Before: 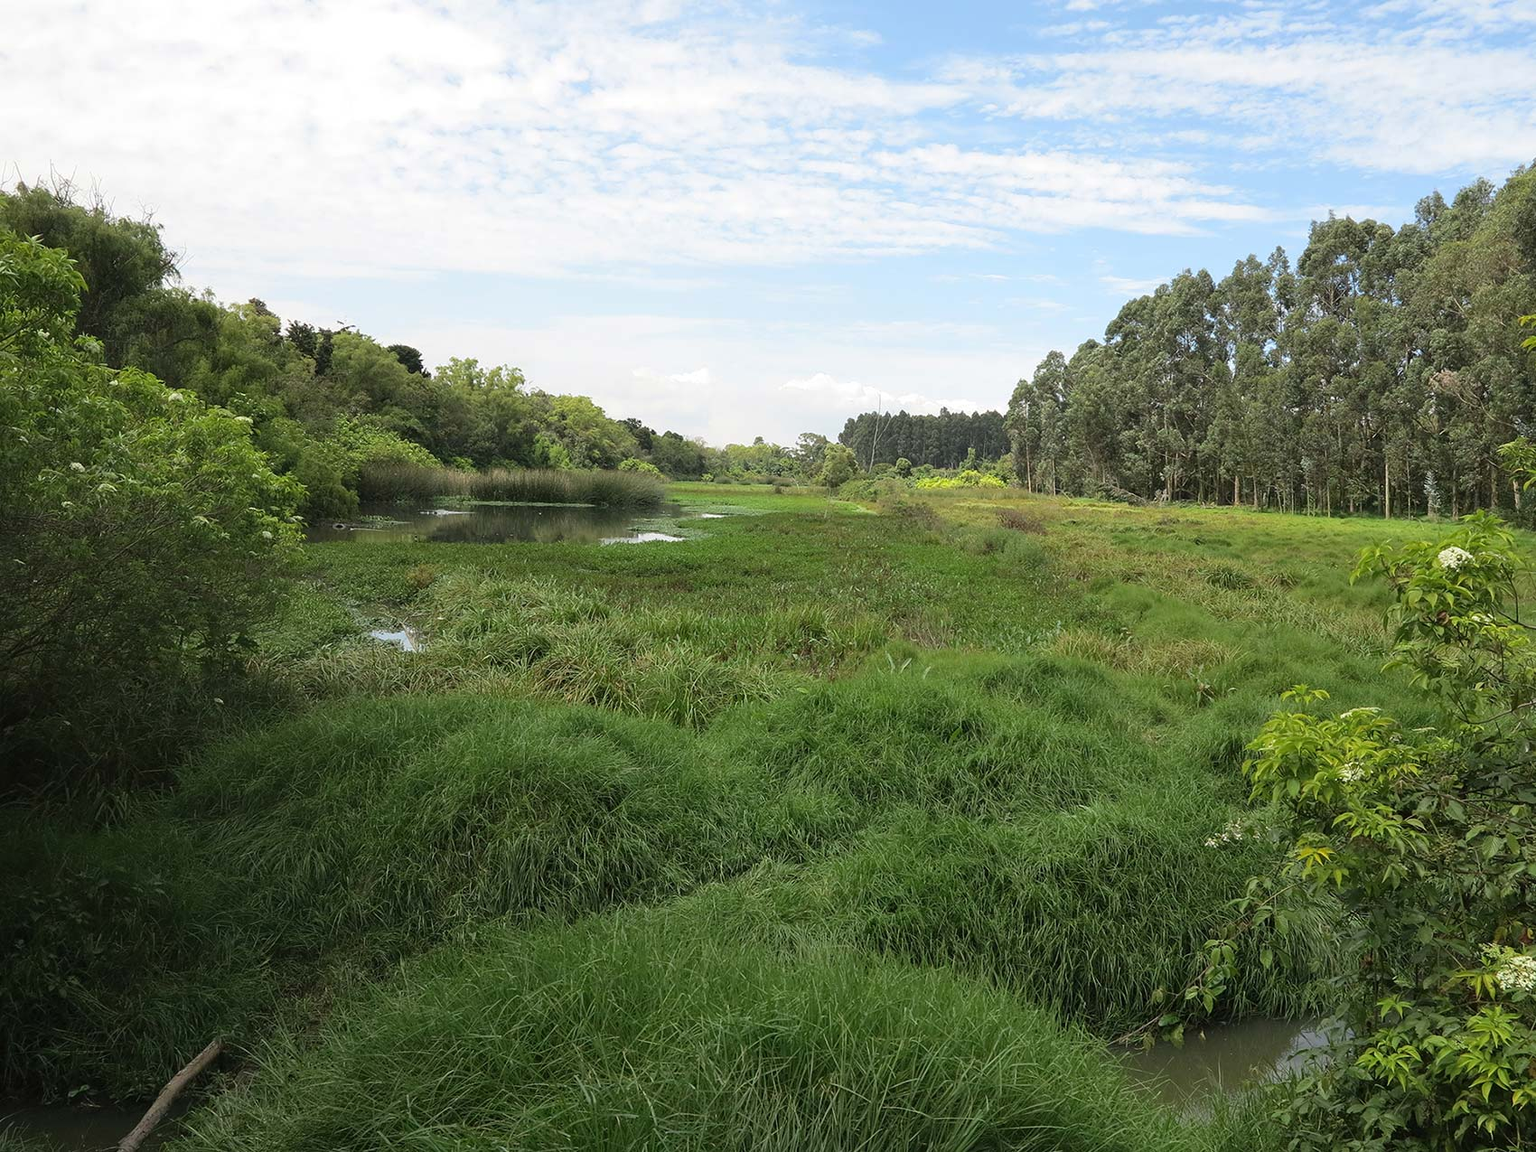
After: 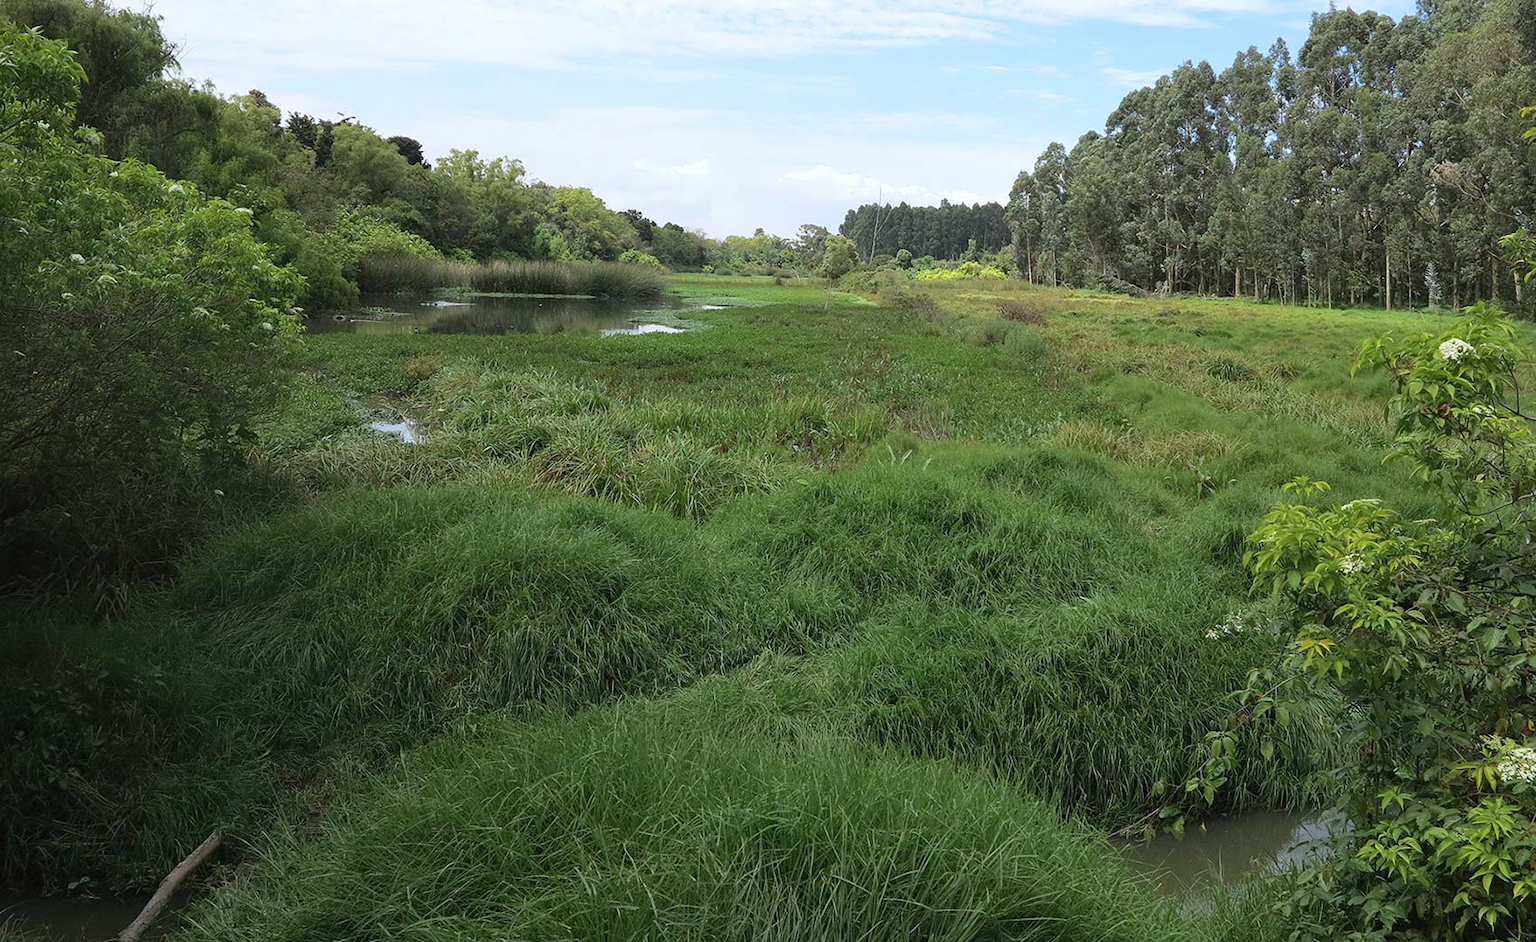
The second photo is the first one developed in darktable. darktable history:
color correction: highlights a* -0.812, highlights b* -8.73
crop and rotate: top 18.15%
